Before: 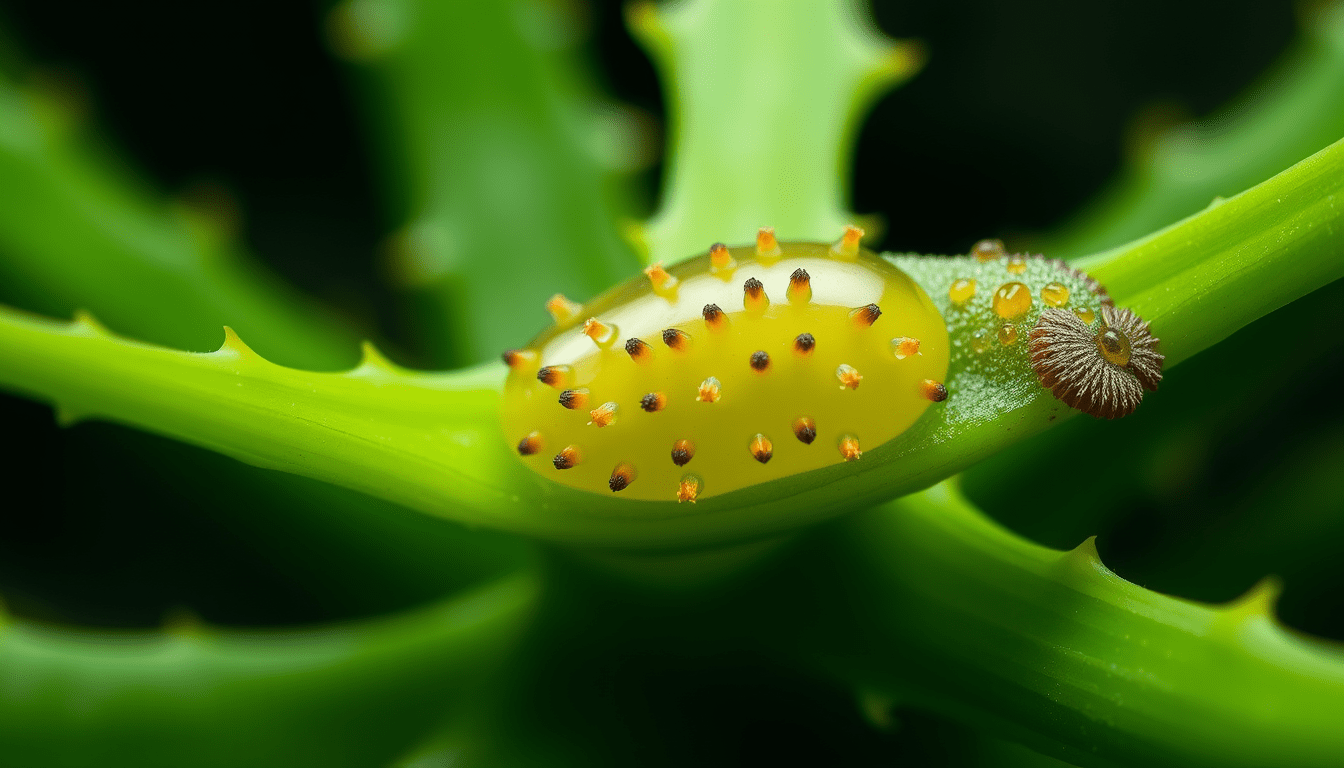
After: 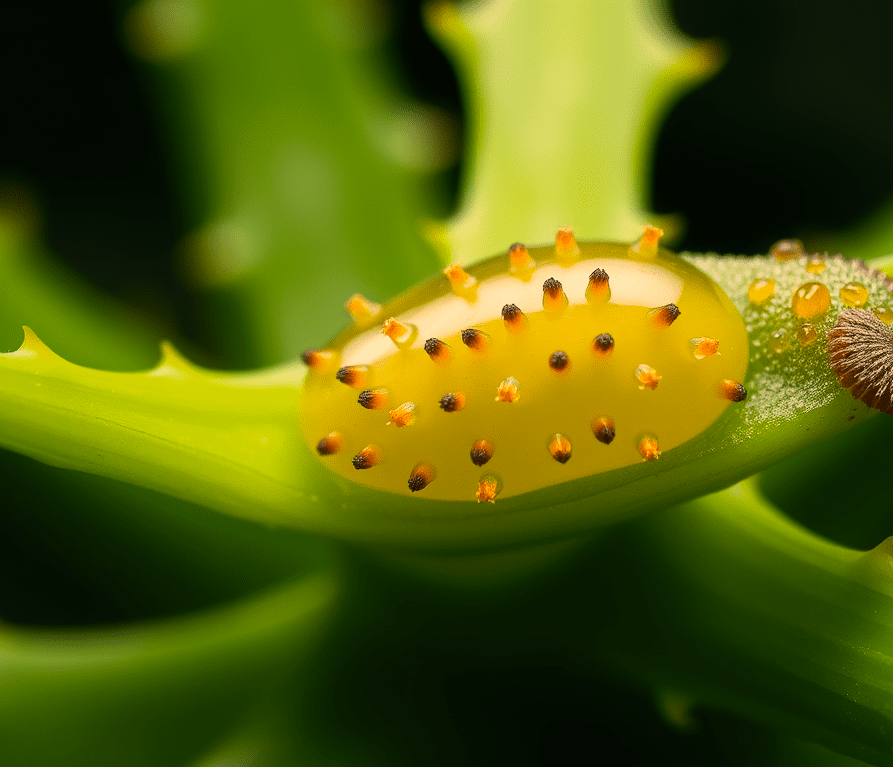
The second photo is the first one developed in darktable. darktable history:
crop and rotate: left 14.966%, right 18.555%
color correction: highlights a* 20.49, highlights b* 19.73
